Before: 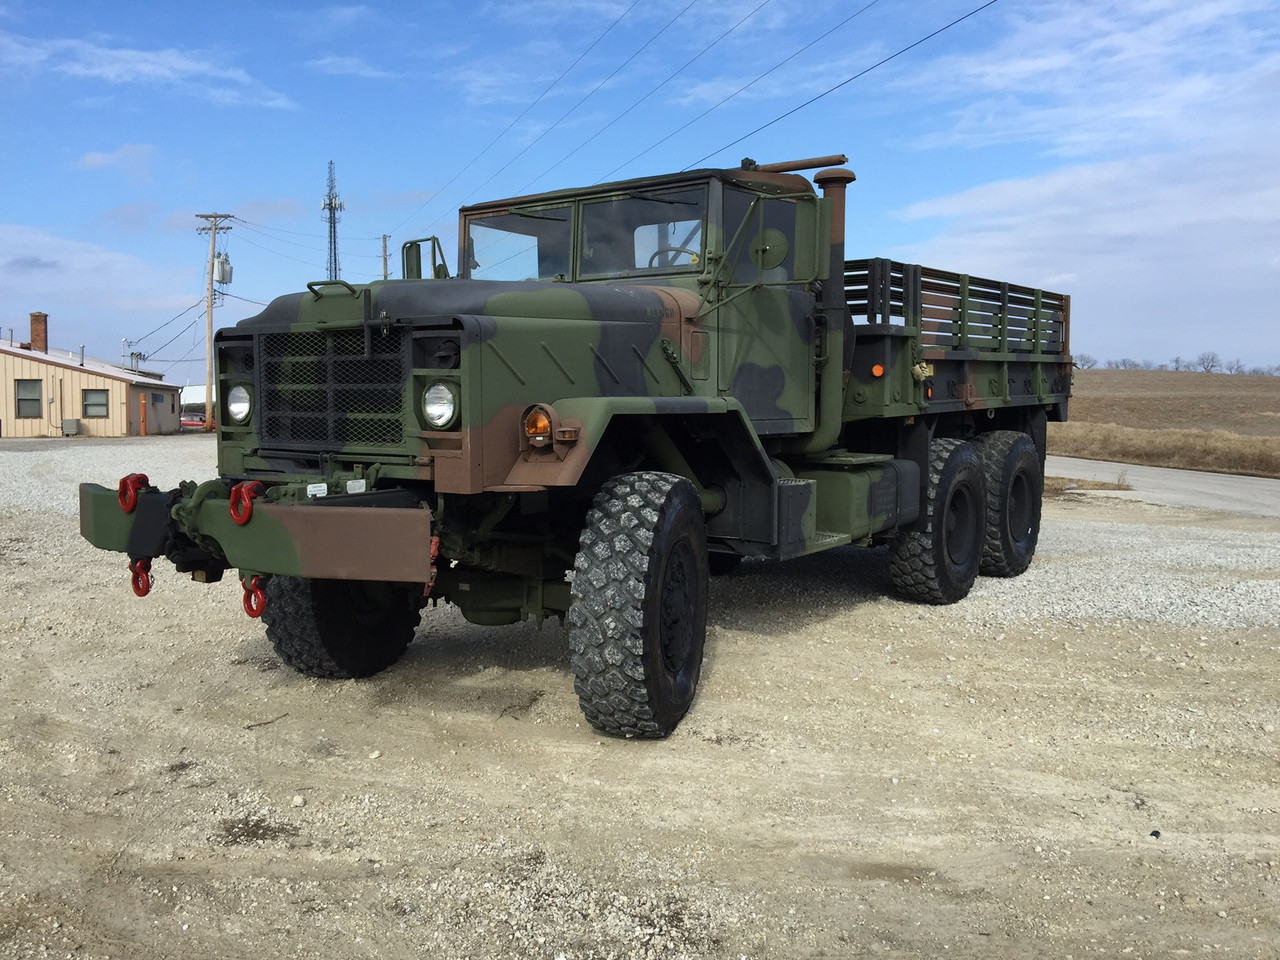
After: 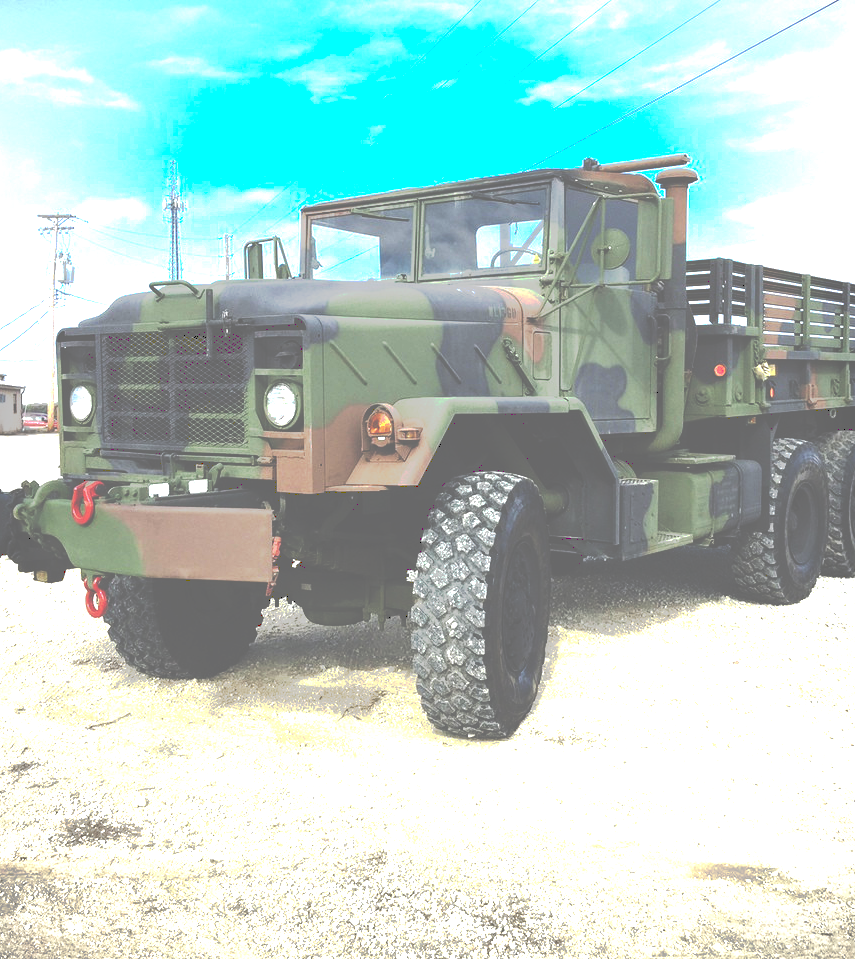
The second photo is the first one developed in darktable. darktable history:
exposure: exposure 1.998 EV, compensate highlight preservation false
tone curve: curves: ch0 [(0, 0) (0.003, 0.437) (0.011, 0.438) (0.025, 0.441) (0.044, 0.441) (0.069, 0.441) (0.1, 0.444) (0.136, 0.447) (0.177, 0.452) (0.224, 0.457) (0.277, 0.466) (0.335, 0.485) (0.399, 0.514) (0.468, 0.558) (0.543, 0.616) (0.623, 0.686) (0.709, 0.76) (0.801, 0.803) (0.898, 0.825) (1, 1)], preserve colors none
crop and rotate: left 12.396%, right 20.753%
color calibration: illuminant same as pipeline (D50), adaptation none (bypass), x 0.332, y 0.334, temperature 5020.21 K
vignetting: on, module defaults
